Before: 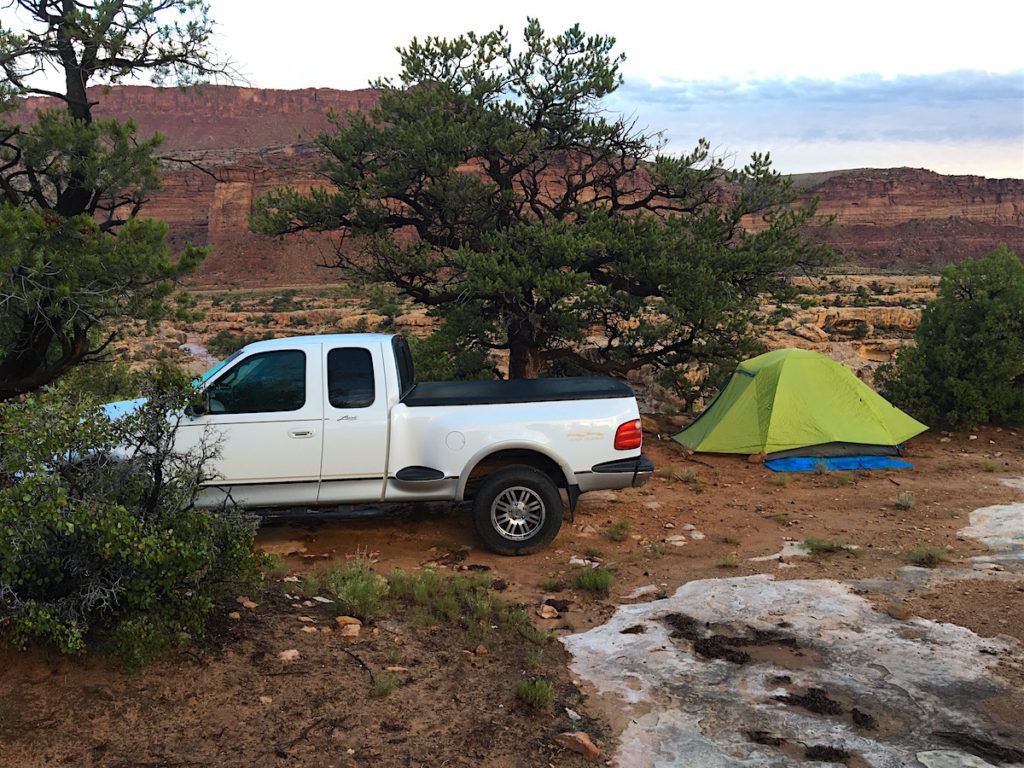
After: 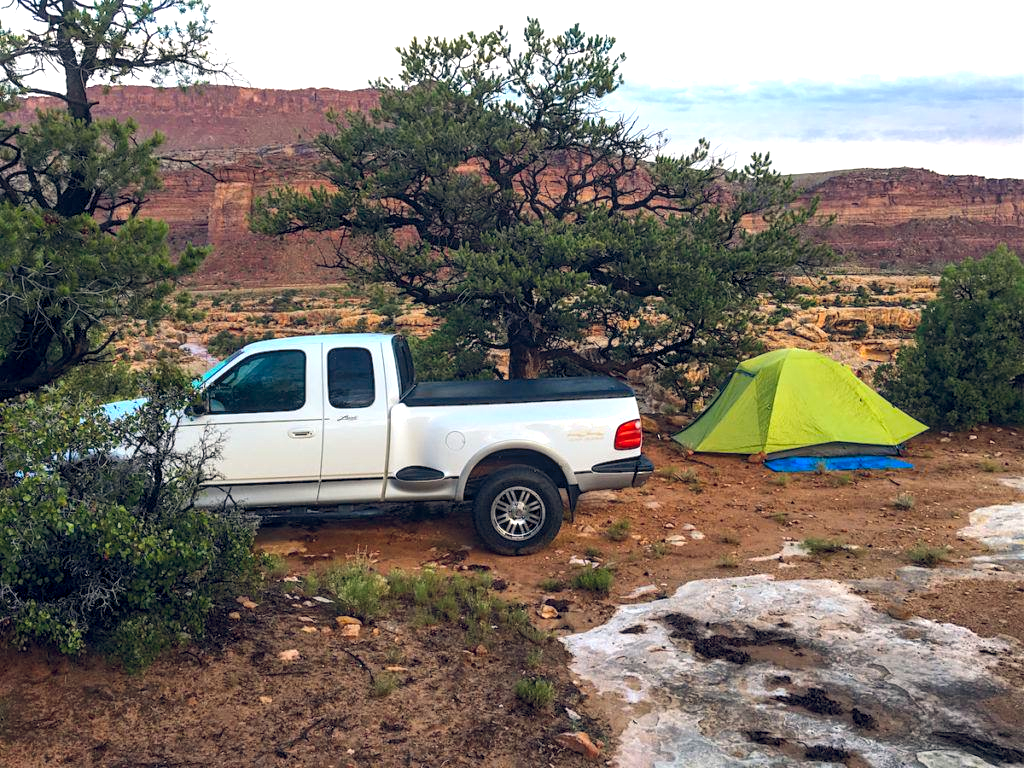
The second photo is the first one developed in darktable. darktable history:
local contrast: on, module defaults
exposure: black level correction 0.001, exposure 0.5 EV, compensate exposure bias true, compensate highlight preservation false
color balance rgb: shadows lift › hue 87.51°, highlights gain › chroma 0.68%, highlights gain › hue 55.1°, global offset › chroma 0.13%, global offset › hue 253.66°, linear chroma grading › global chroma 0.5%, perceptual saturation grading › global saturation 16.38%
